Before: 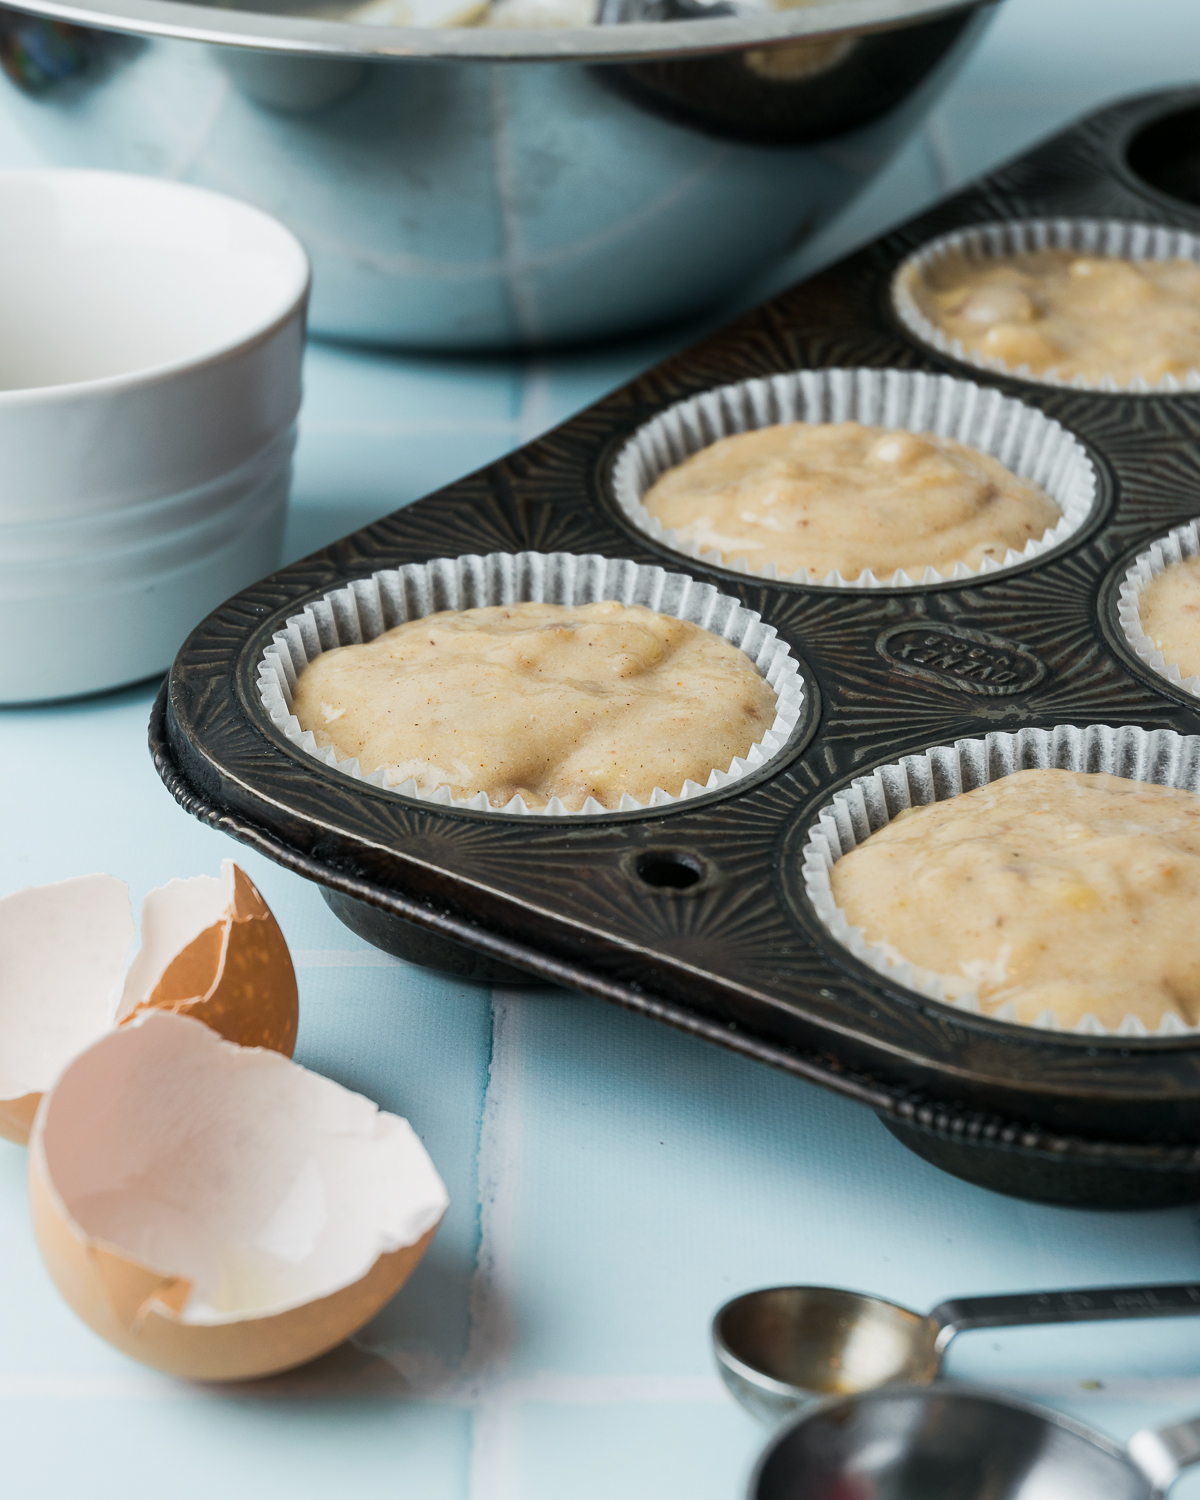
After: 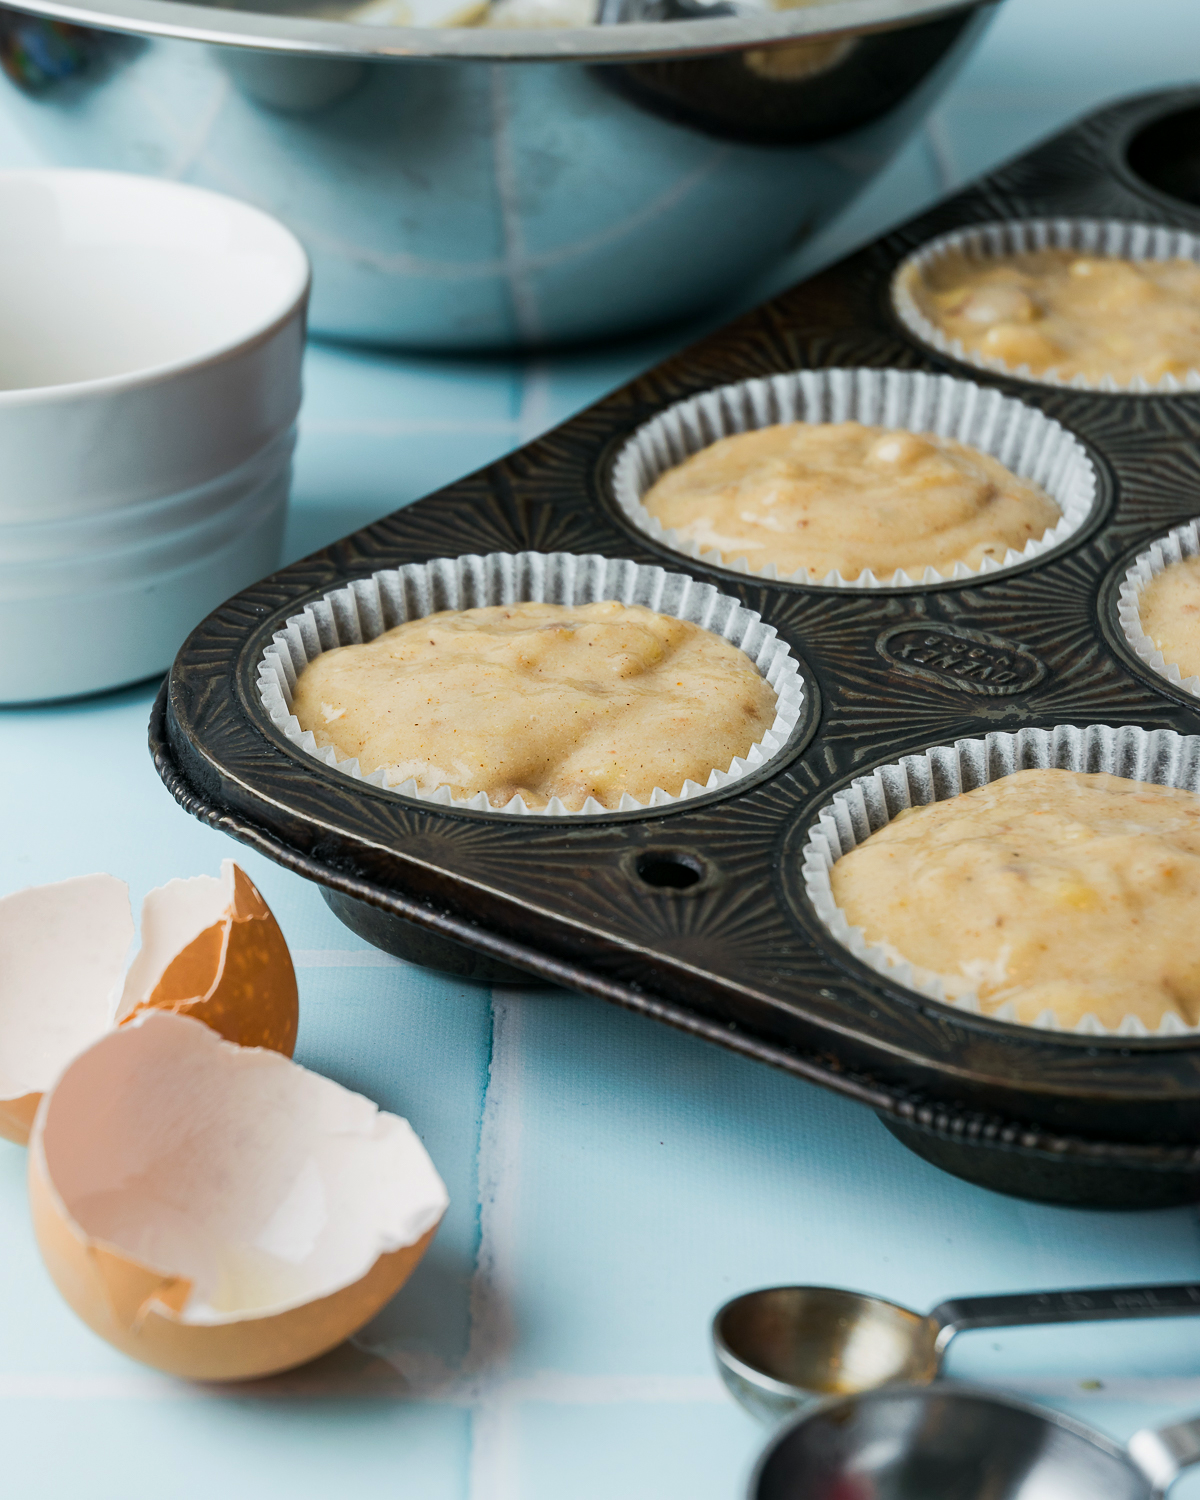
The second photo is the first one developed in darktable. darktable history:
haze removal: strength 0.1, compatibility mode true, adaptive false
contrast brightness saturation: saturation 0.18
